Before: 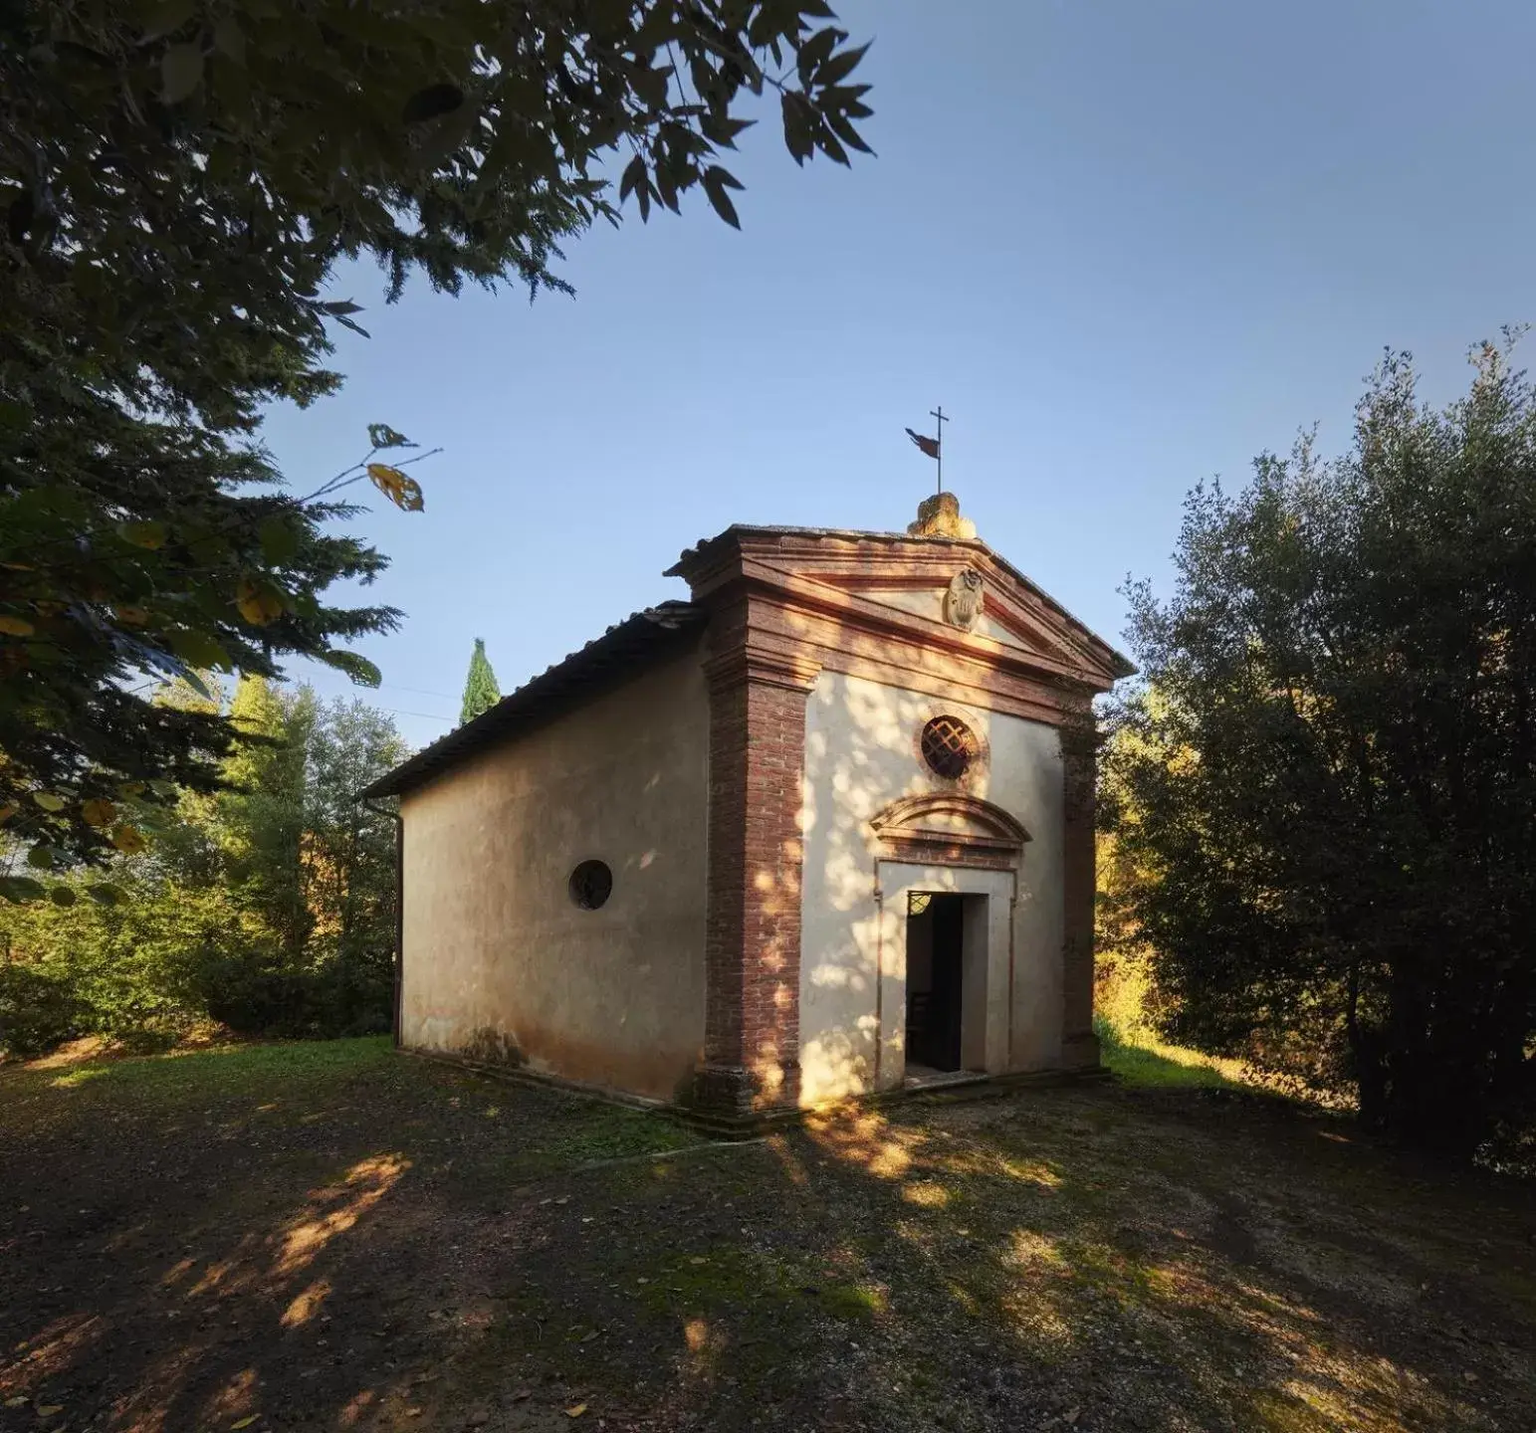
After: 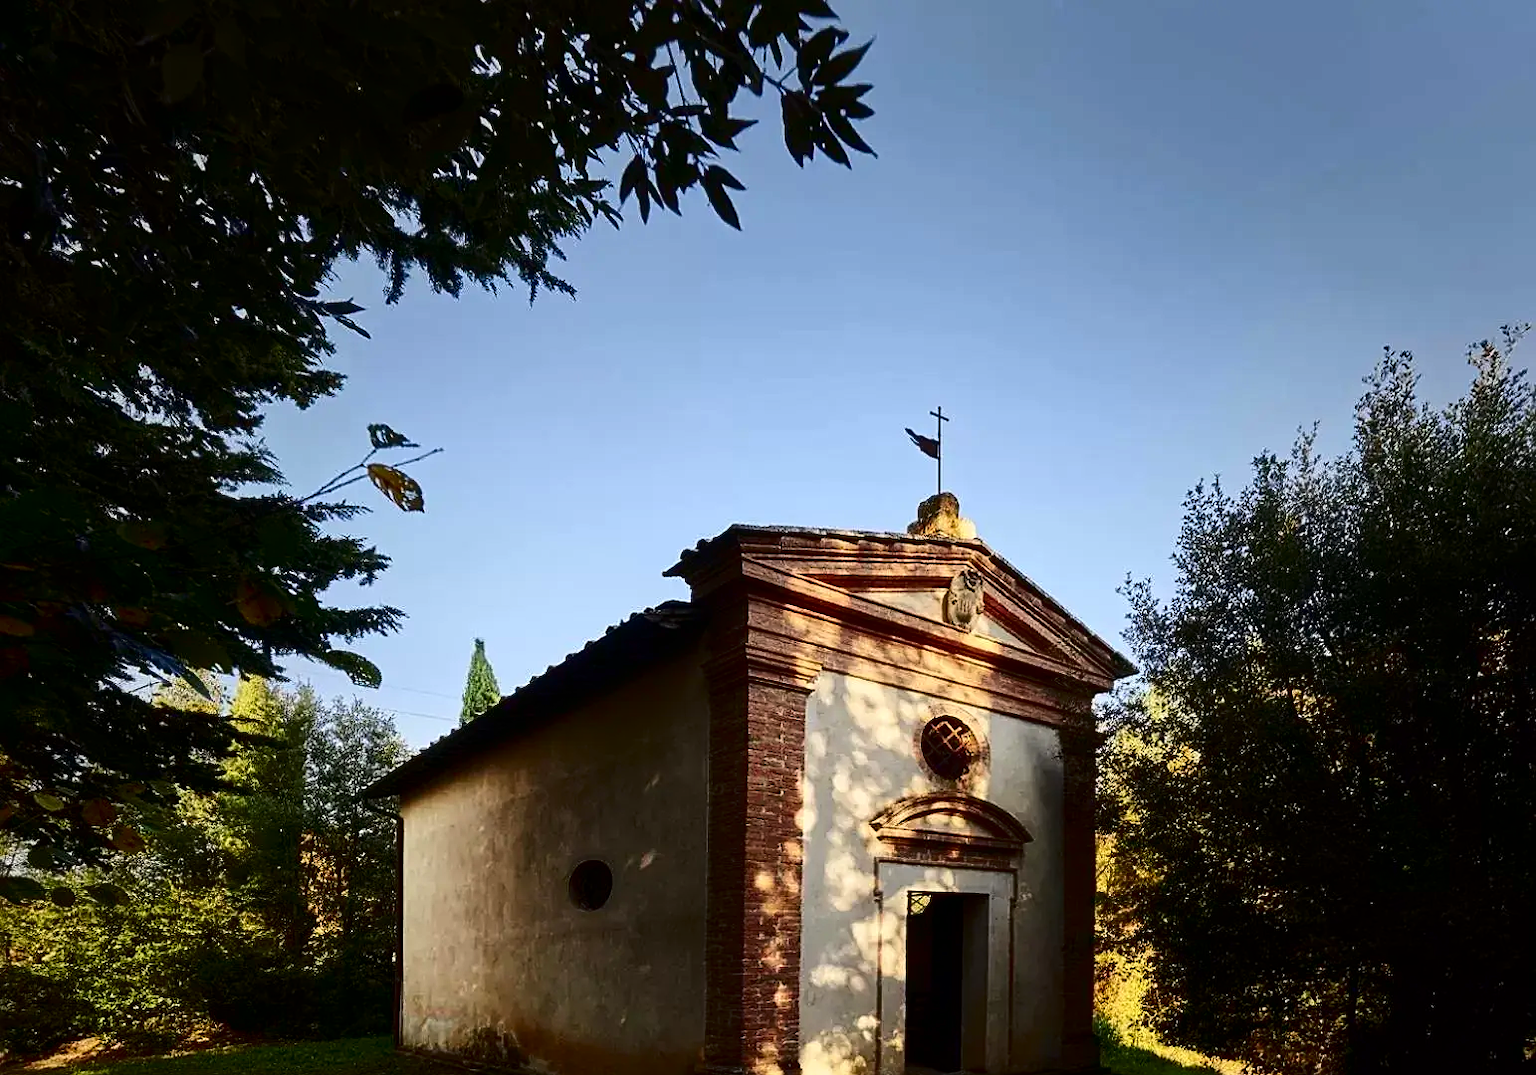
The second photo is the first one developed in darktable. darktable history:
sharpen: on, module defaults
crop: bottom 24.983%
contrast brightness saturation: contrast 0.237, brightness -0.223, saturation 0.137
